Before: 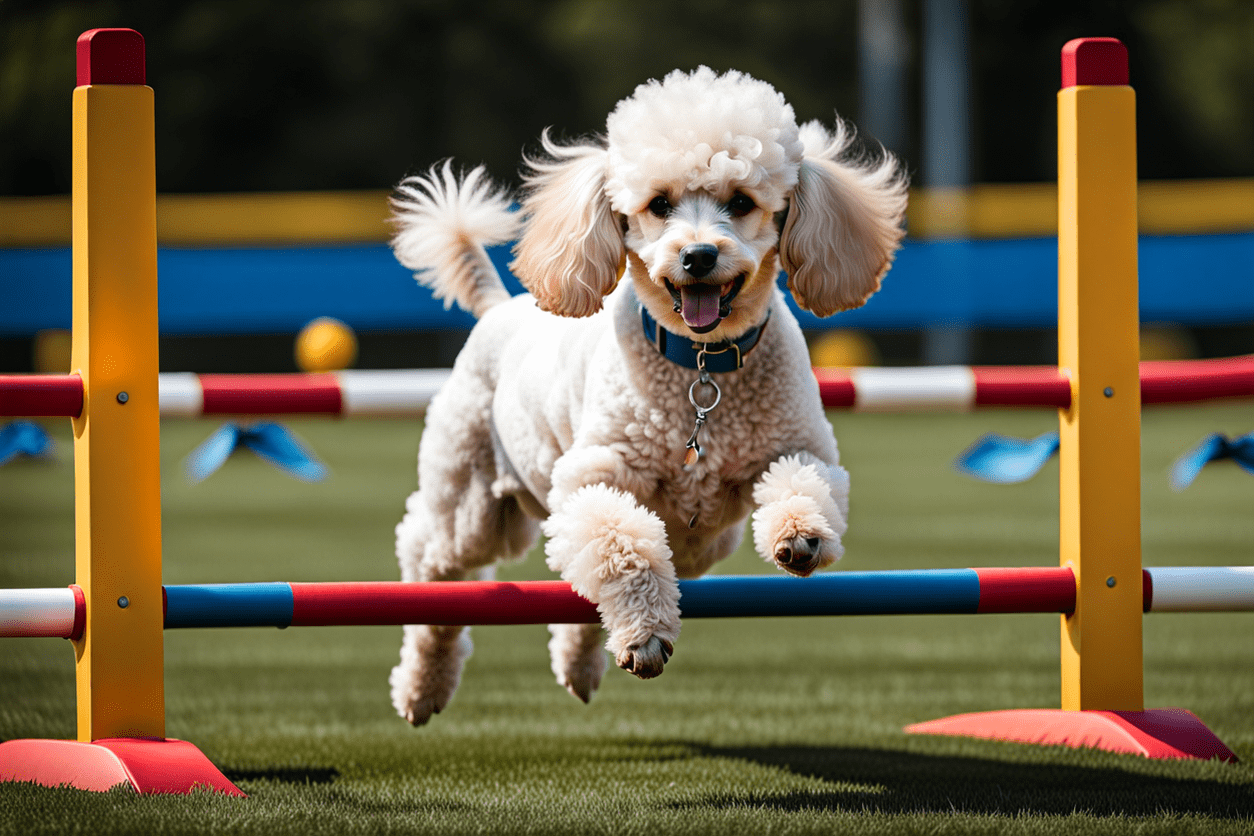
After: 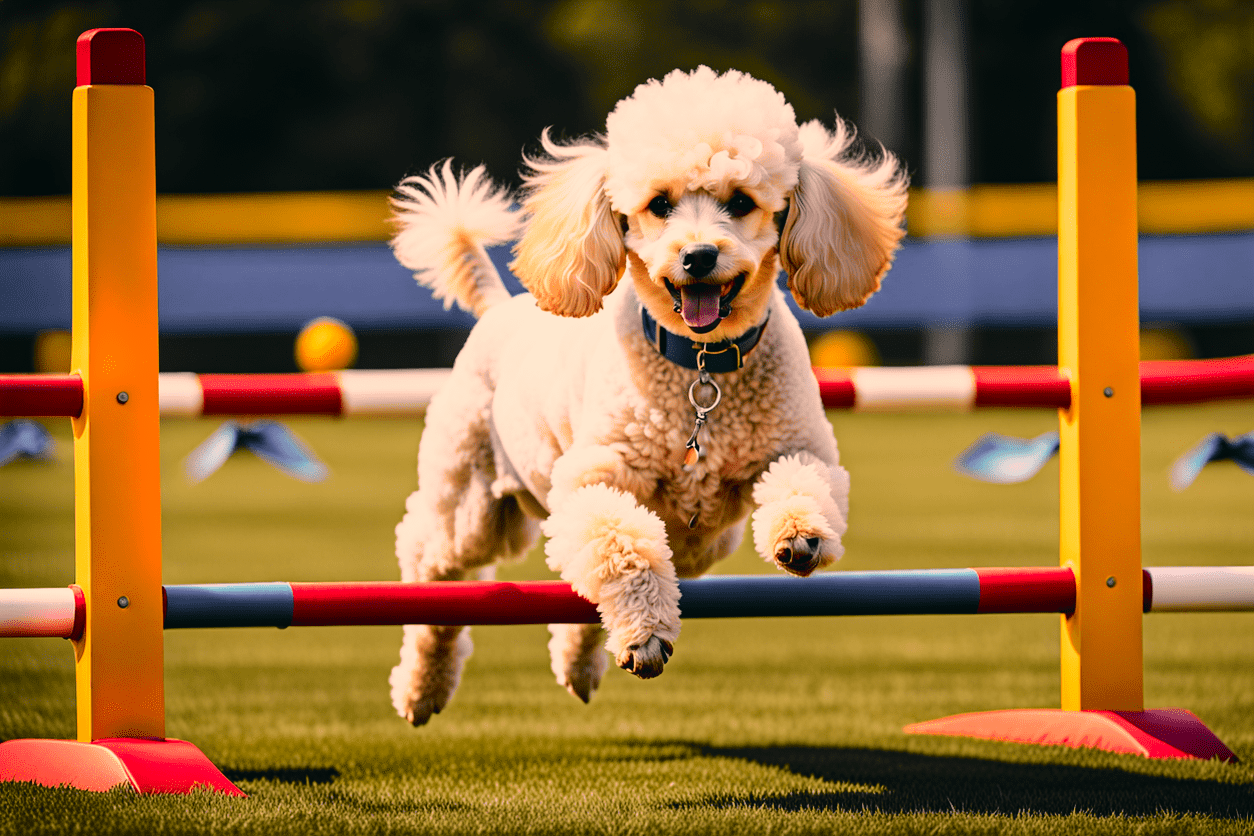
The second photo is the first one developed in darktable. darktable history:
tone curve: curves: ch0 [(0, 0.015) (0.084, 0.074) (0.162, 0.165) (0.304, 0.382) (0.466, 0.576) (0.654, 0.741) (0.848, 0.906) (0.984, 0.963)]; ch1 [(0, 0) (0.34, 0.235) (0.46, 0.46) (0.515, 0.502) (0.553, 0.567) (0.764, 0.815) (1, 1)]; ch2 [(0, 0) (0.44, 0.458) (0.479, 0.492) (0.524, 0.507) (0.547, 0.579) (0.673, 0.712) (1, 1)], color space Lab, independent channels, preserve colors none
color correction: highlights a* 21.88, highlights b* 22.25
